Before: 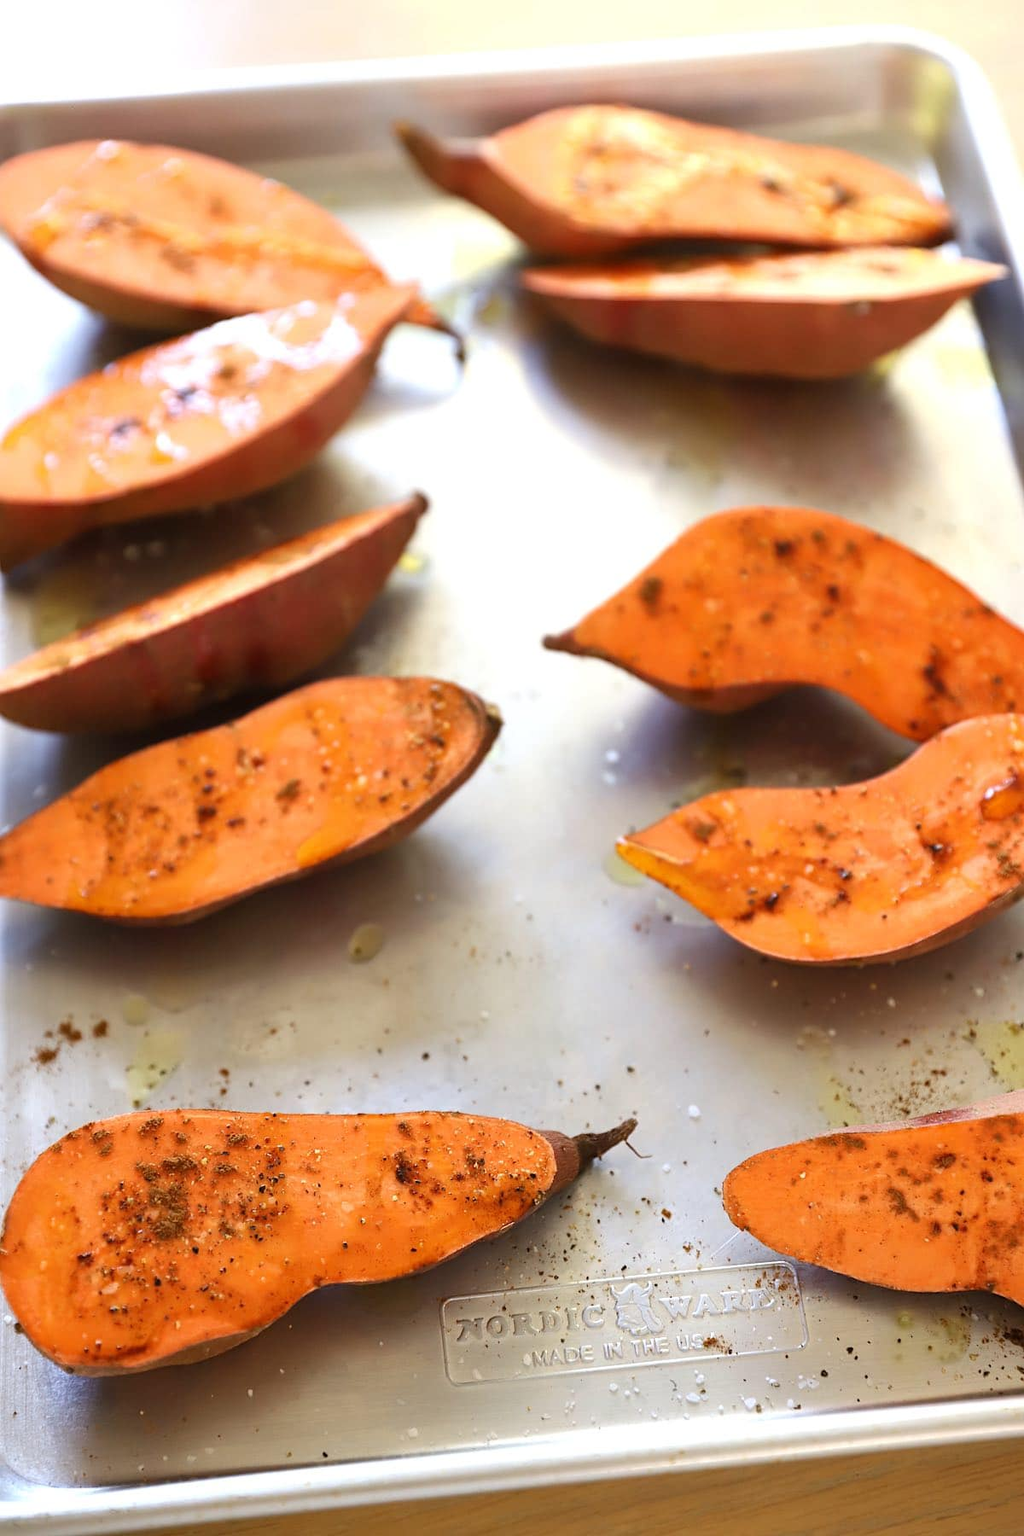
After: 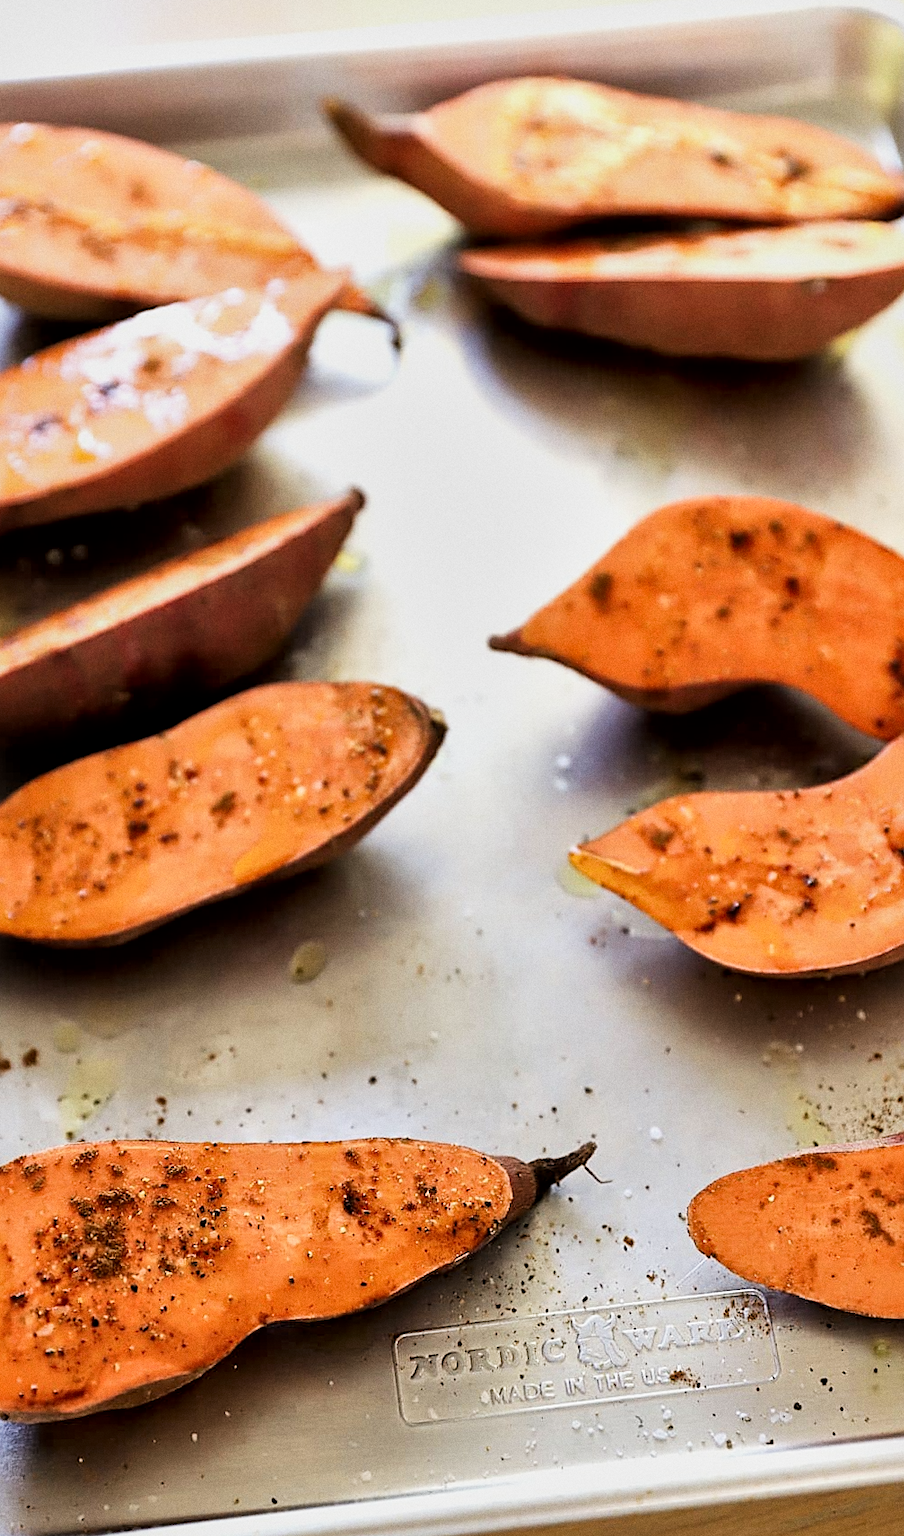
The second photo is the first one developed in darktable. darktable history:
crop: left 7.598%, right 7.873%
filmic rgb: black relative exposure -5 EV, hardness 2.88, contrast 1.3, highlights saturation mix -30%
exposure: black level correction 0, compensate exposure bias true, compensate highlight preservation false
rotate and perspective: rotation -1°, crop left 0.011, crop right 0.989, crop top 0.025, crop bottom 0.975
sharpen: on, module defaults
grain: coarseness 0.09 ISO
tone equalizer: -8 EV -0.55 EV
local contrast: mode bilateral grid, contrast 20, coarseness 50, detail 159%, midtone range 0.2
